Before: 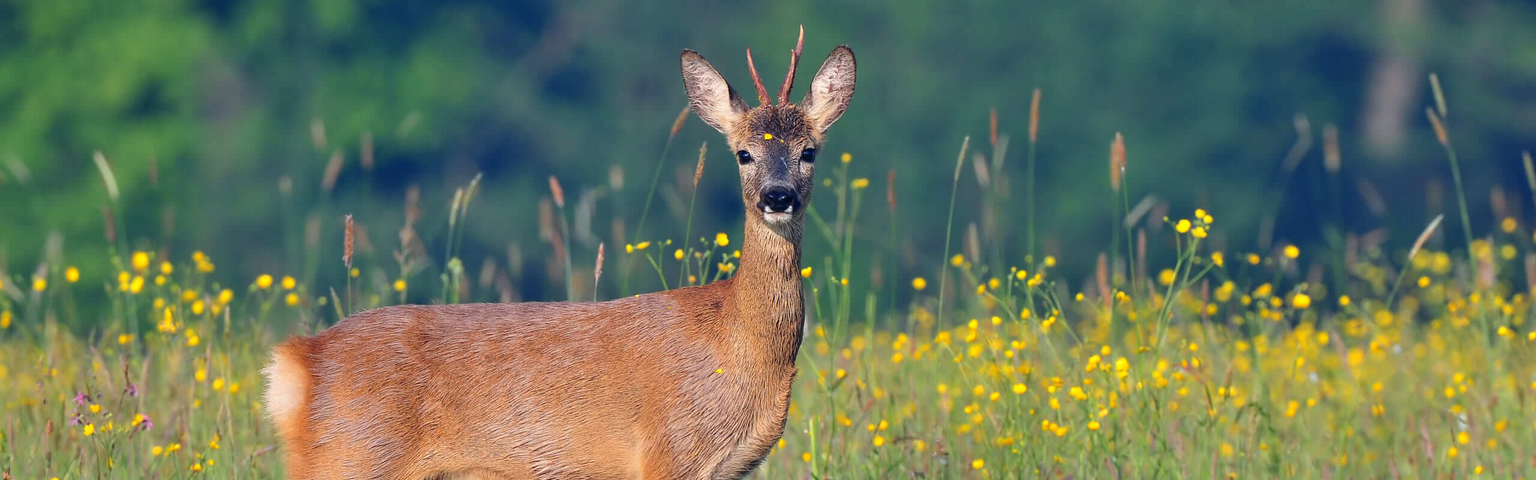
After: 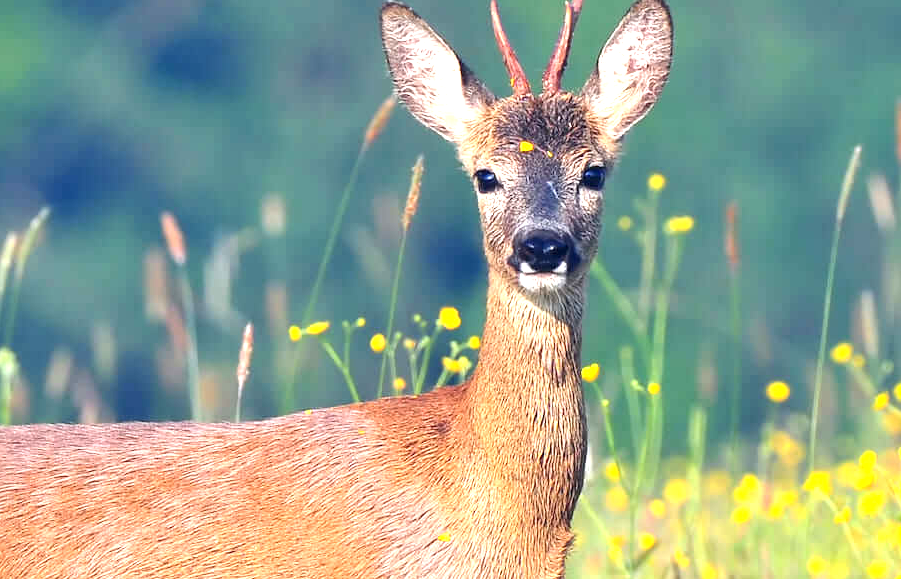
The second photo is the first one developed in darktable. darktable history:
crop and rotate: left 29.476%, top 10.214%, right 35.32%, bottom 17.333%
exposure: exposure 1.223 EV, compensate highlight preservation false
